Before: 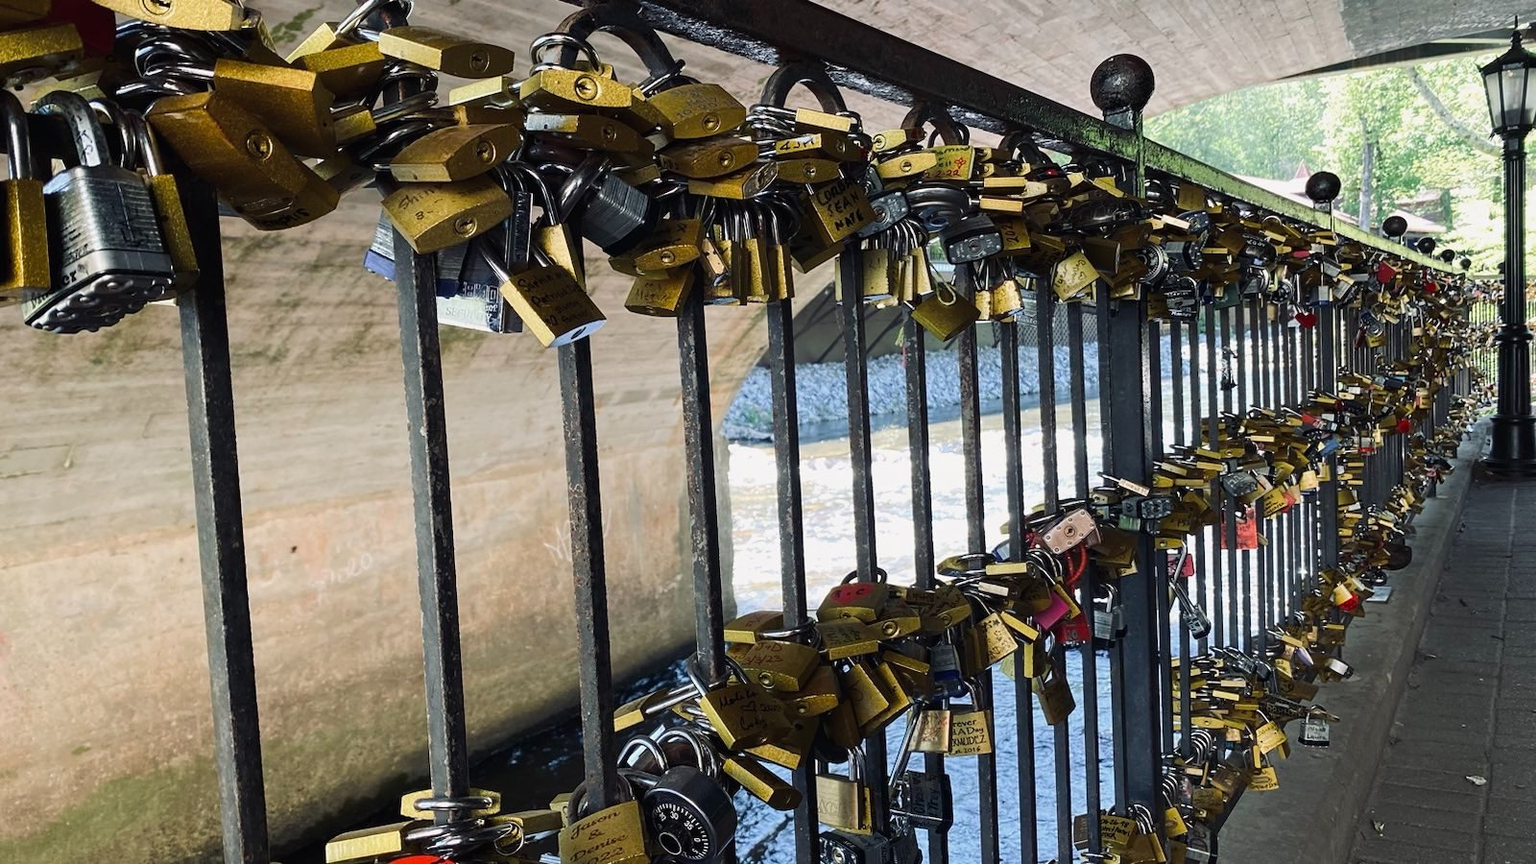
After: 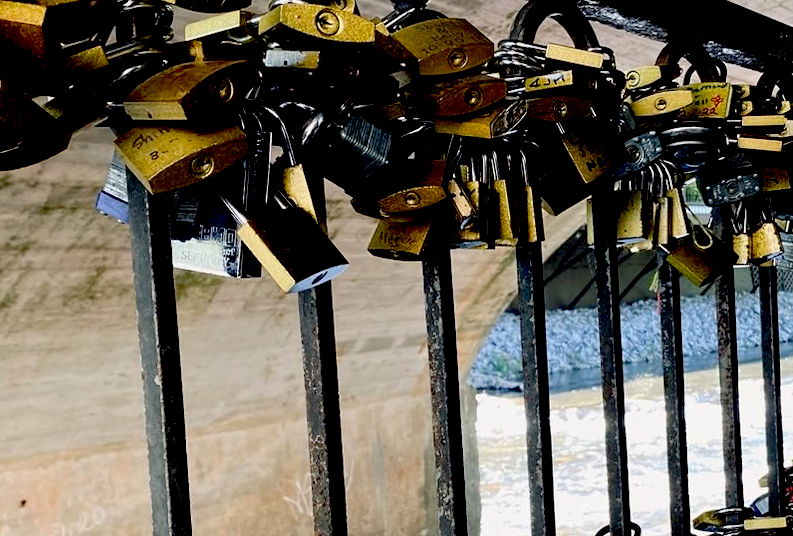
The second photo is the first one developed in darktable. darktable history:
exposure: black level correction 0.047, exposure 0.013 EV, compensate exposure bias true, compensate highlight preservation false
crop: left 17.733%, top 7.669%, right 32.675%, bottom 32.691%
